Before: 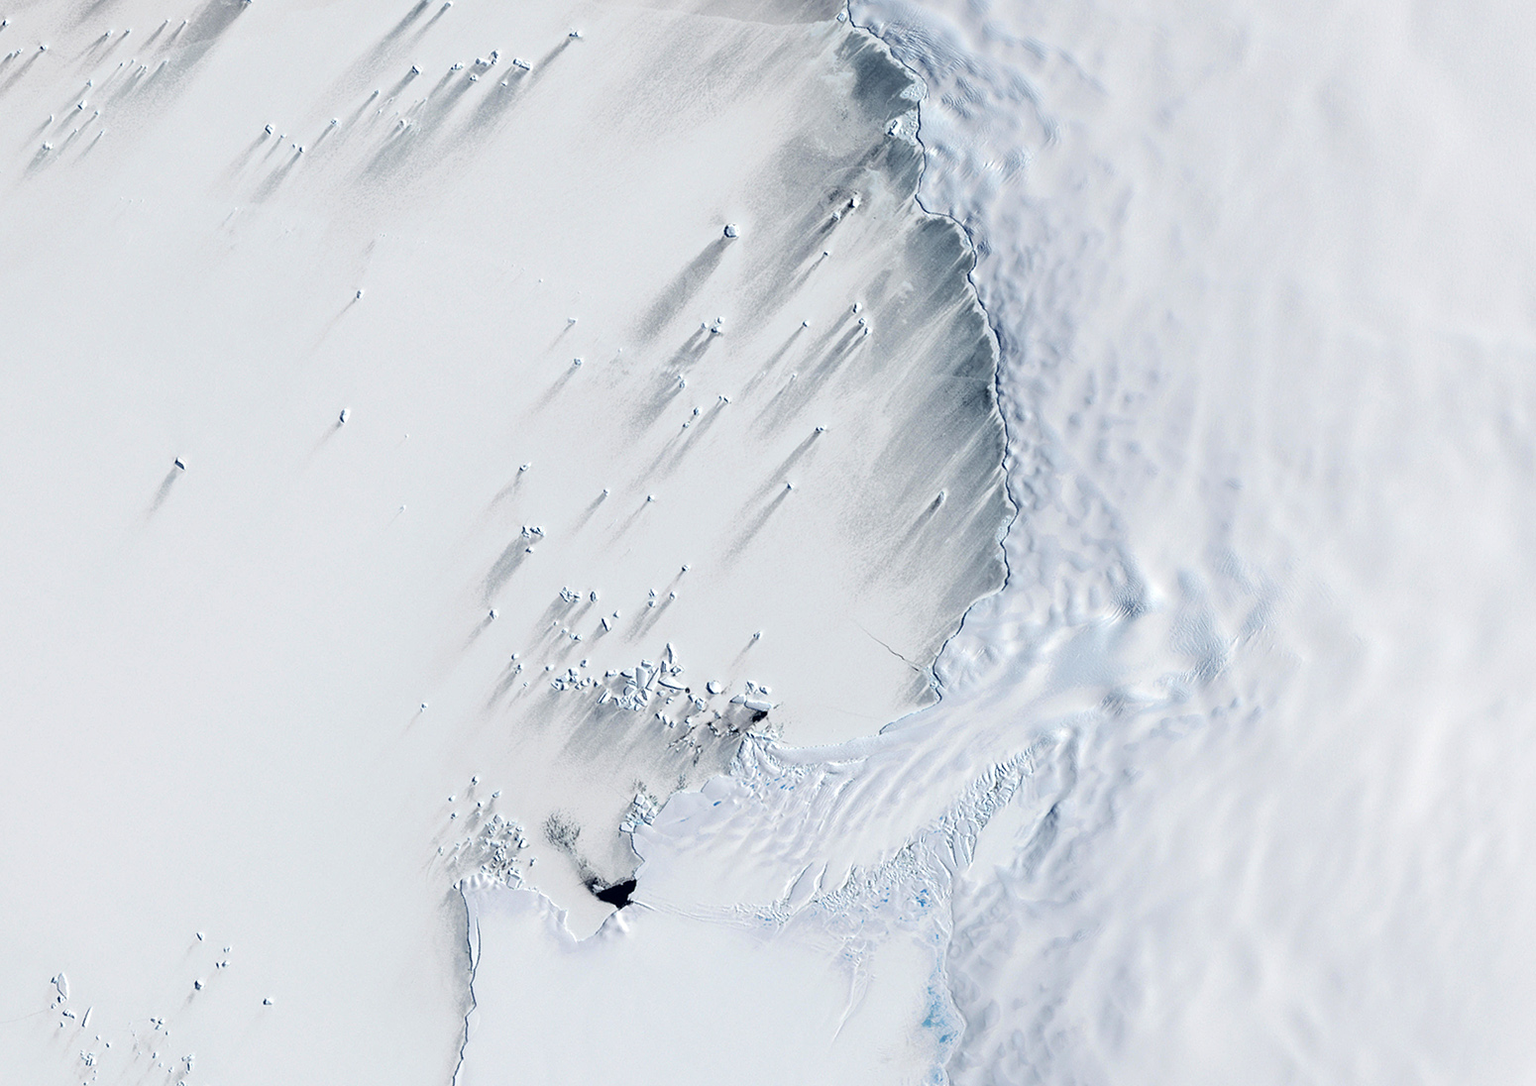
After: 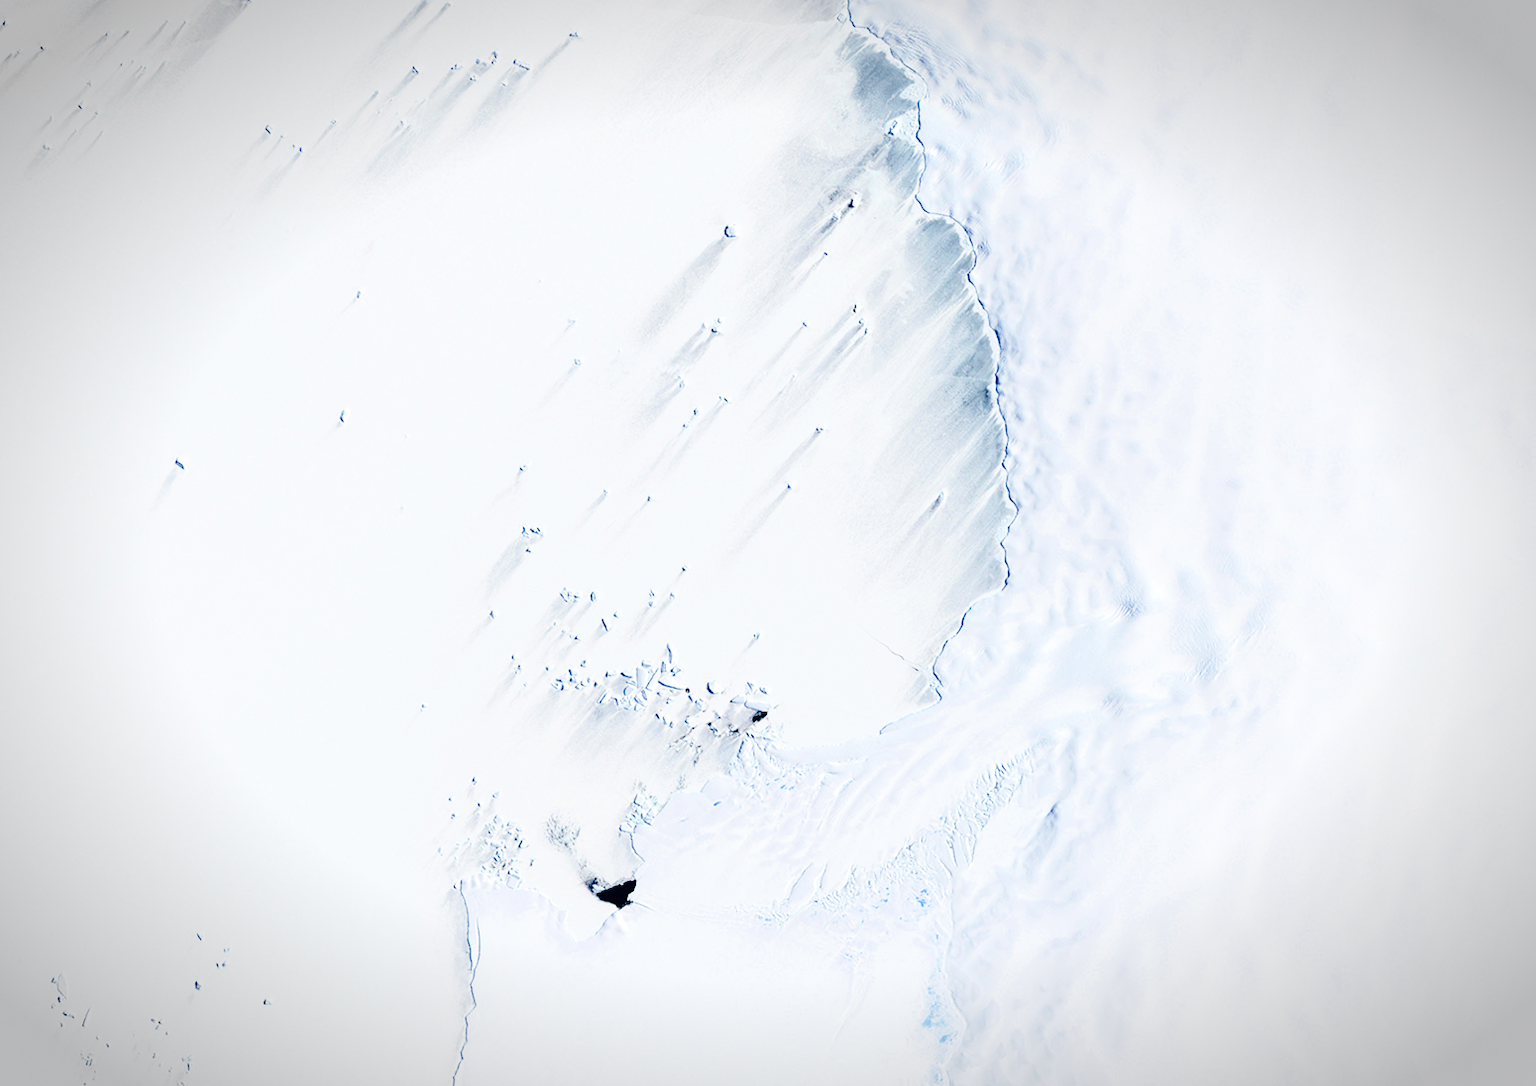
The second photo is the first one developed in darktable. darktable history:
tone curve: curves: ch0 [(0, 0) (0.003, 0.001) (0.011, 0.004) (0.025, 0.013) (0.044, 0.022) (0.069, 0.035) (0.1, 0.053) (0.136, 0.088) (0.177, 0.149) (0.224, 0.213) (0.277, 0.293) (0.335, 0.381) (0.399, 0.463) (0.468, 0.546) (0.543, 0.616) (0.623, 0.693) (0.709, 0.766) (0.801, 0.843) (0.898, 0.921) (1, 1)], preserve colors none
filmic rgb: black relative exposure -7.65 EV, white relative exposure 4.56 EV, hardness 3.61
vignetting: center (0, 0.004), automatic ratio true
color balance rgb: perceptual saturation grading › global saturation 29.814%, perceptual brilliance grading › highlights 9.56%, perceptual brilliance grading › mid-tones 5.636%, global vibrance 20%
exposure: black level correction -0.002, exposure 1.362 EV, compensate highlight preservation false
